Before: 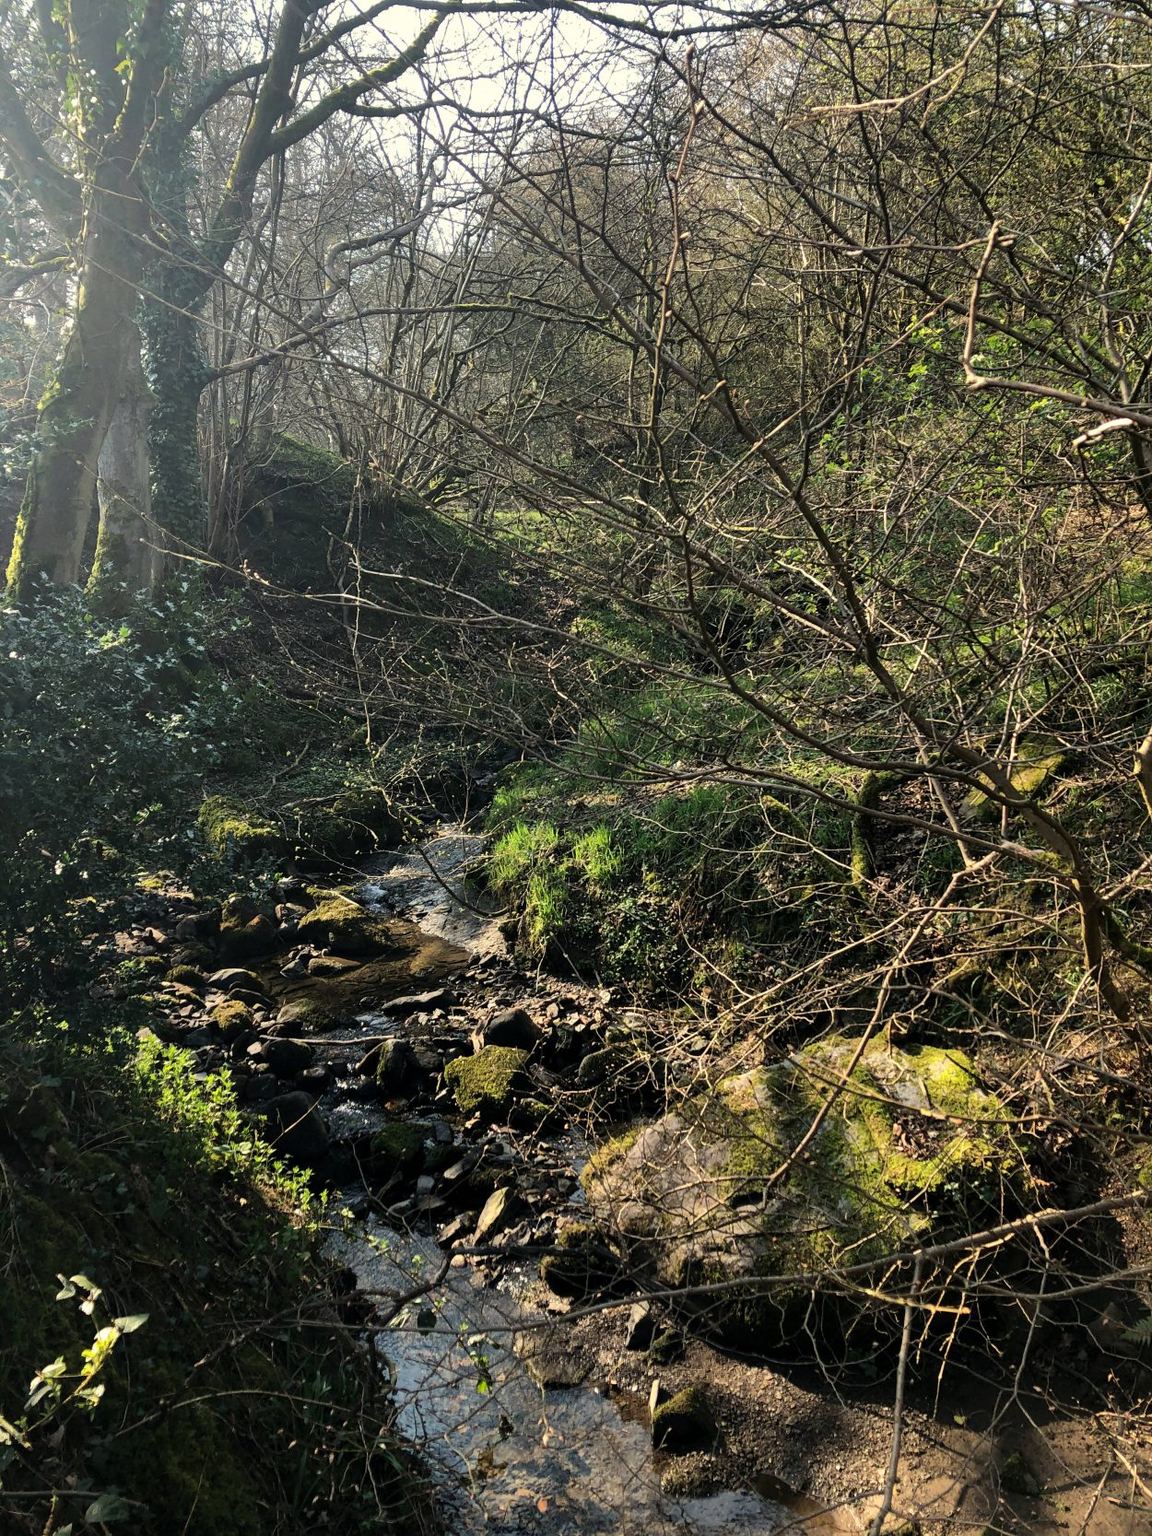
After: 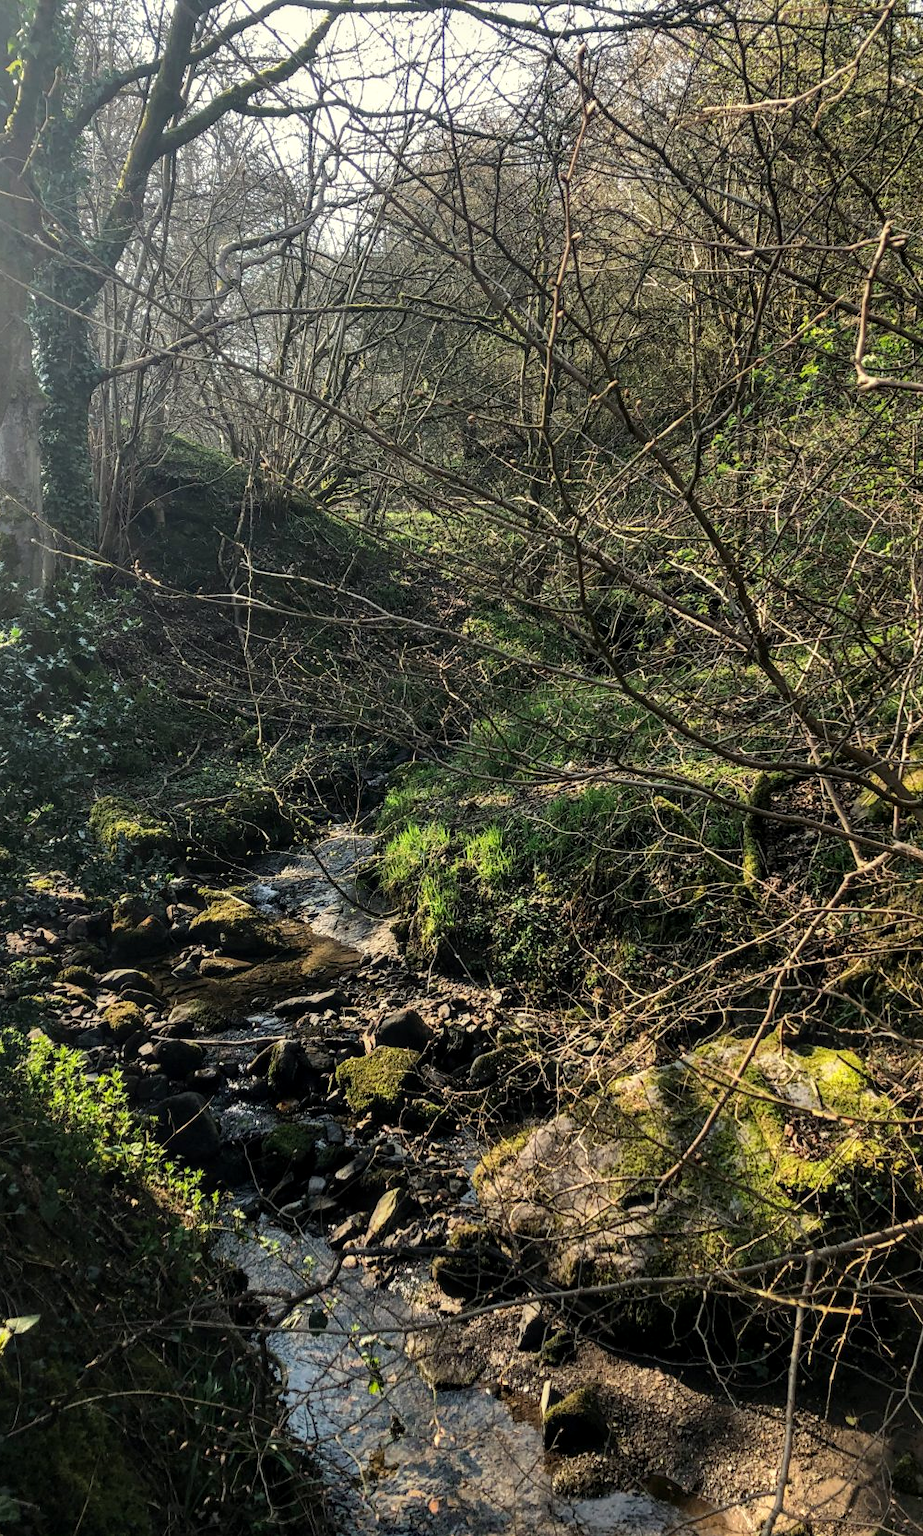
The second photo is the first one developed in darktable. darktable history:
crop and rotate: left 9.597%, right 10.195%
contrast brightness saturation: contrast -0.02, brightness -0.01, saturation 0.03
local contrast: on, module defaults
